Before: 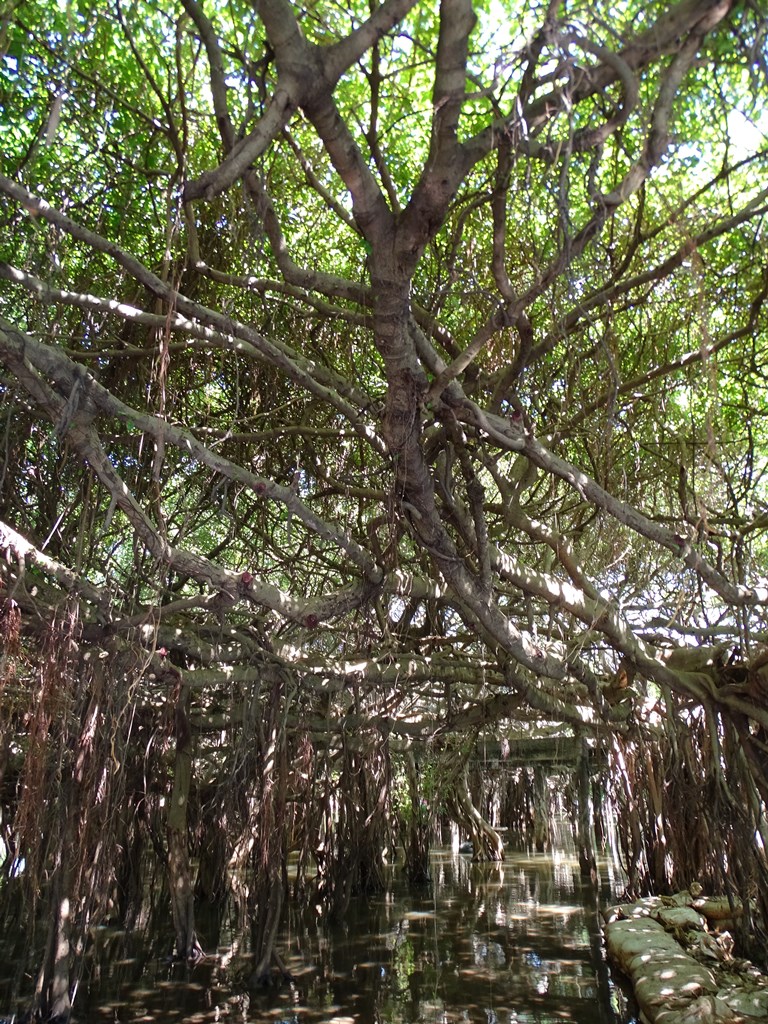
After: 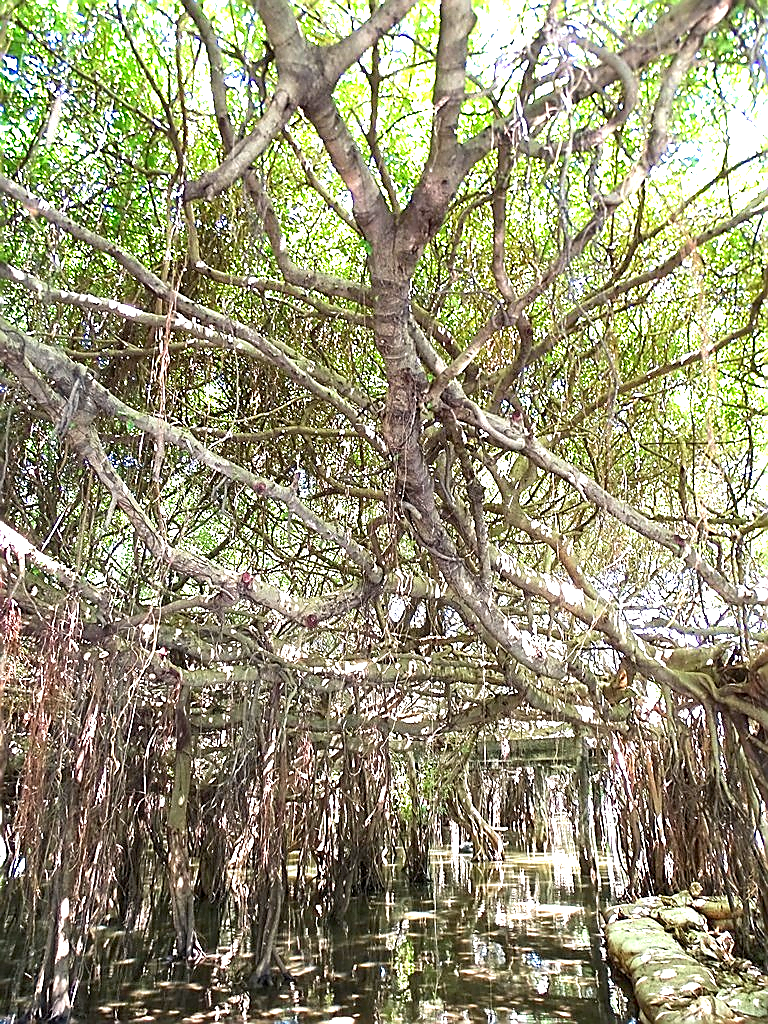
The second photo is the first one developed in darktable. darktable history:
sharpen: radius 1.411, amount 1.249, threshold 0.747
exposure: black level correction 0.001, exposure 2 EV, compensate exposure bias true, compensate highlight preservation false
color zones: curves: ch1 [(0, 0.469) (0.01, 0.469) (0.12, 0.446) (0.248, 0.469) (0.5, 0.5) (0.748, 0.5) (0.99, 0.469) (1, 0.469)]
